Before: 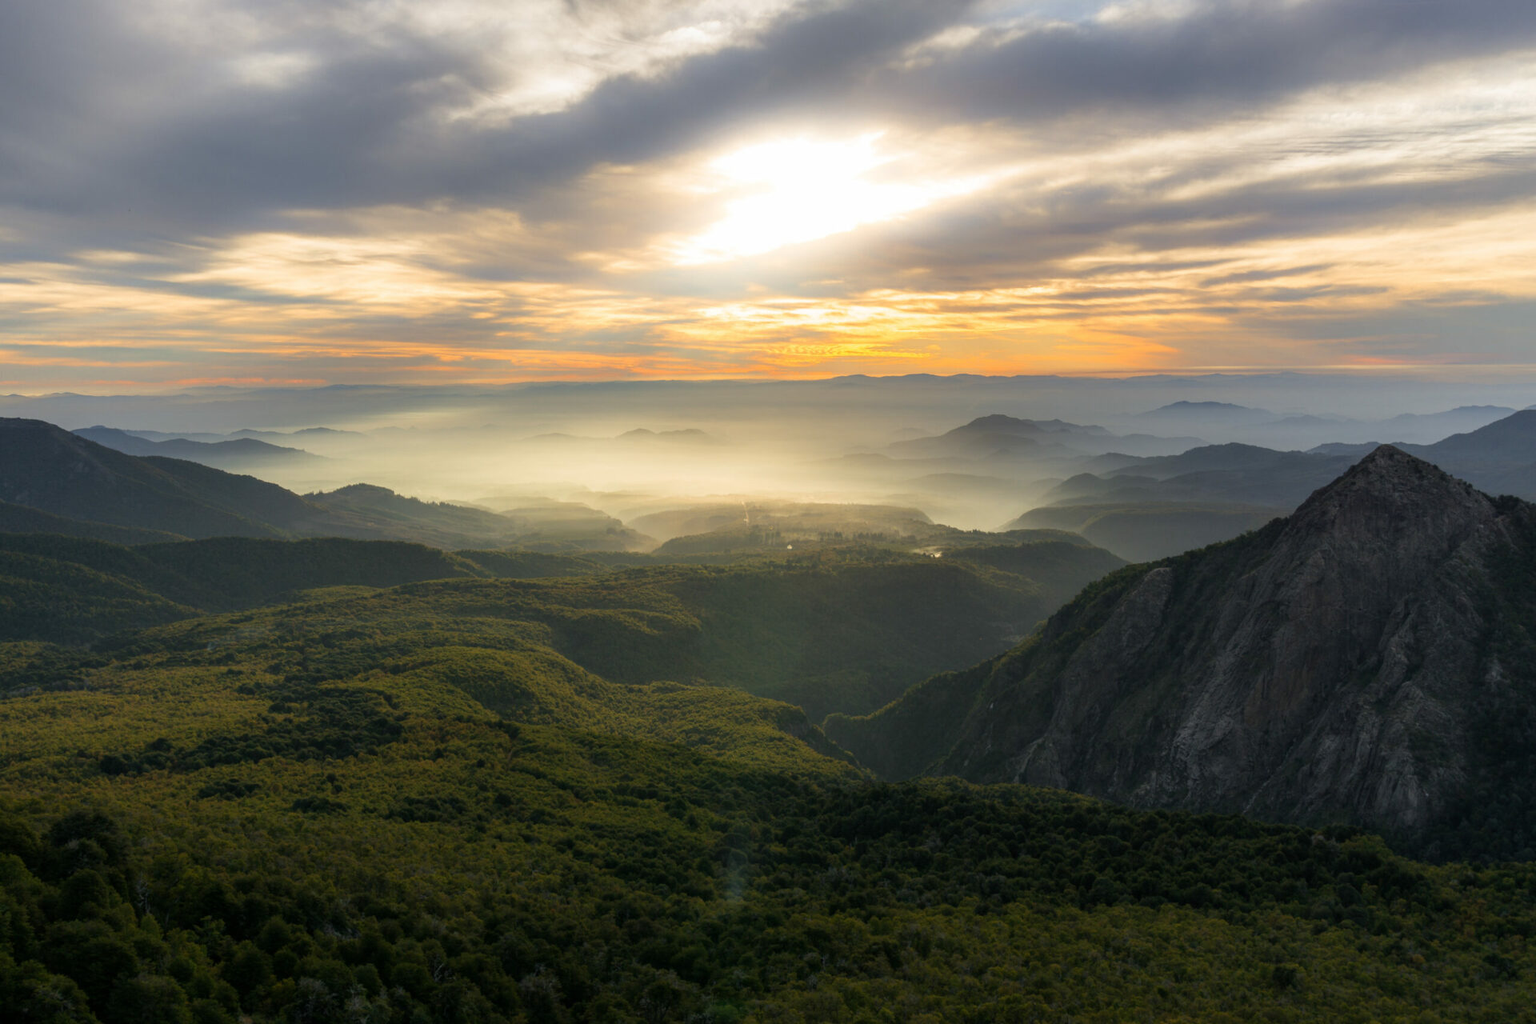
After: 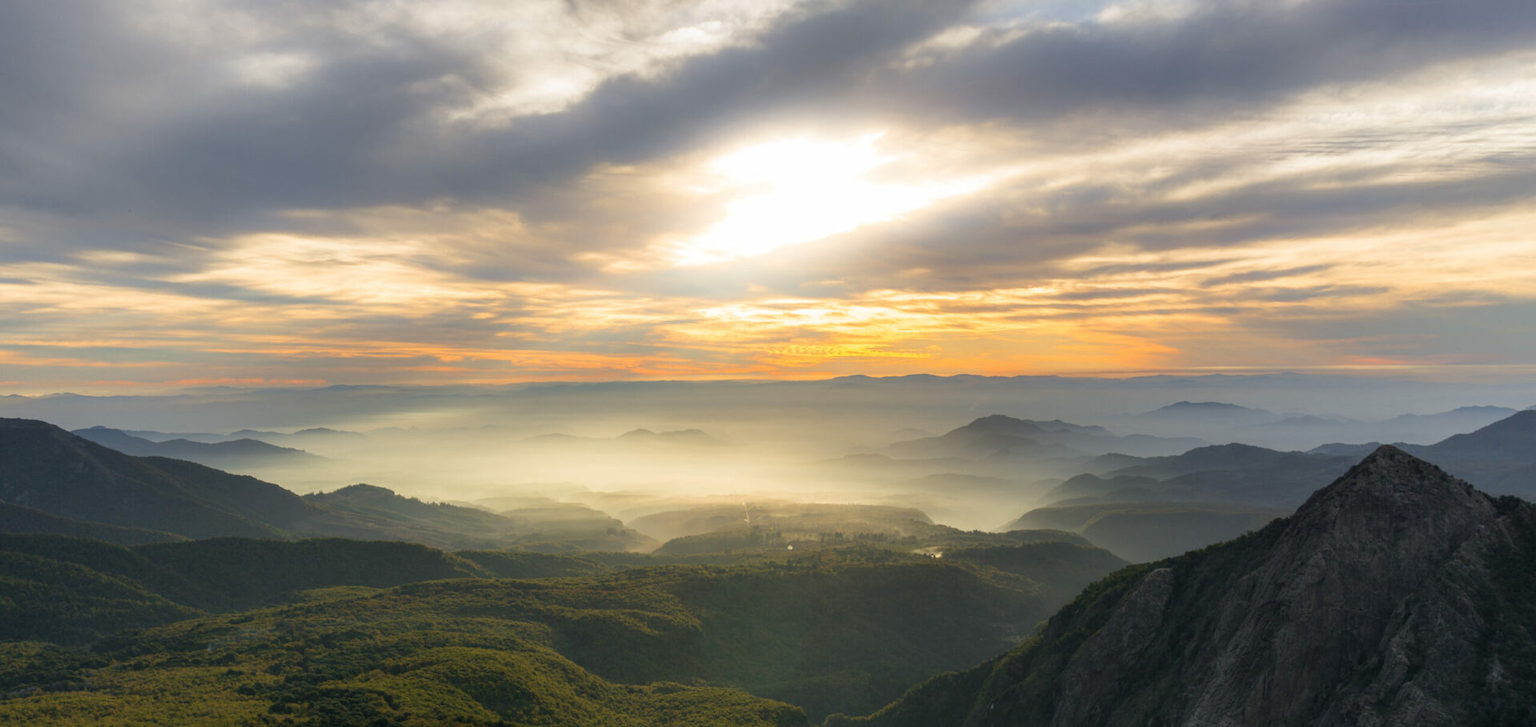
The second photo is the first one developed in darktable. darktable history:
crop: right 0%, bottom 28.964%
